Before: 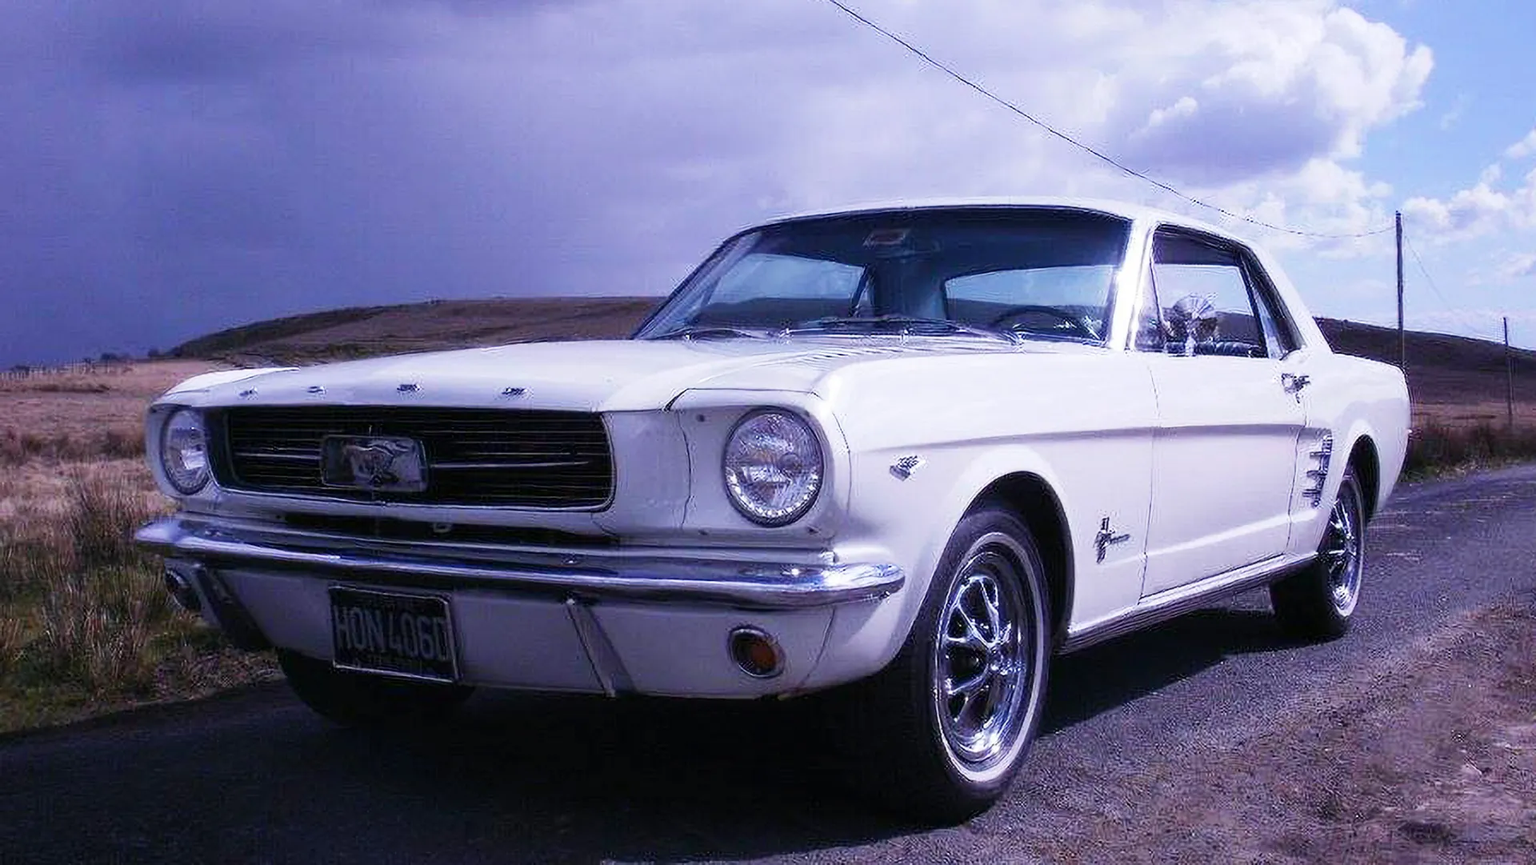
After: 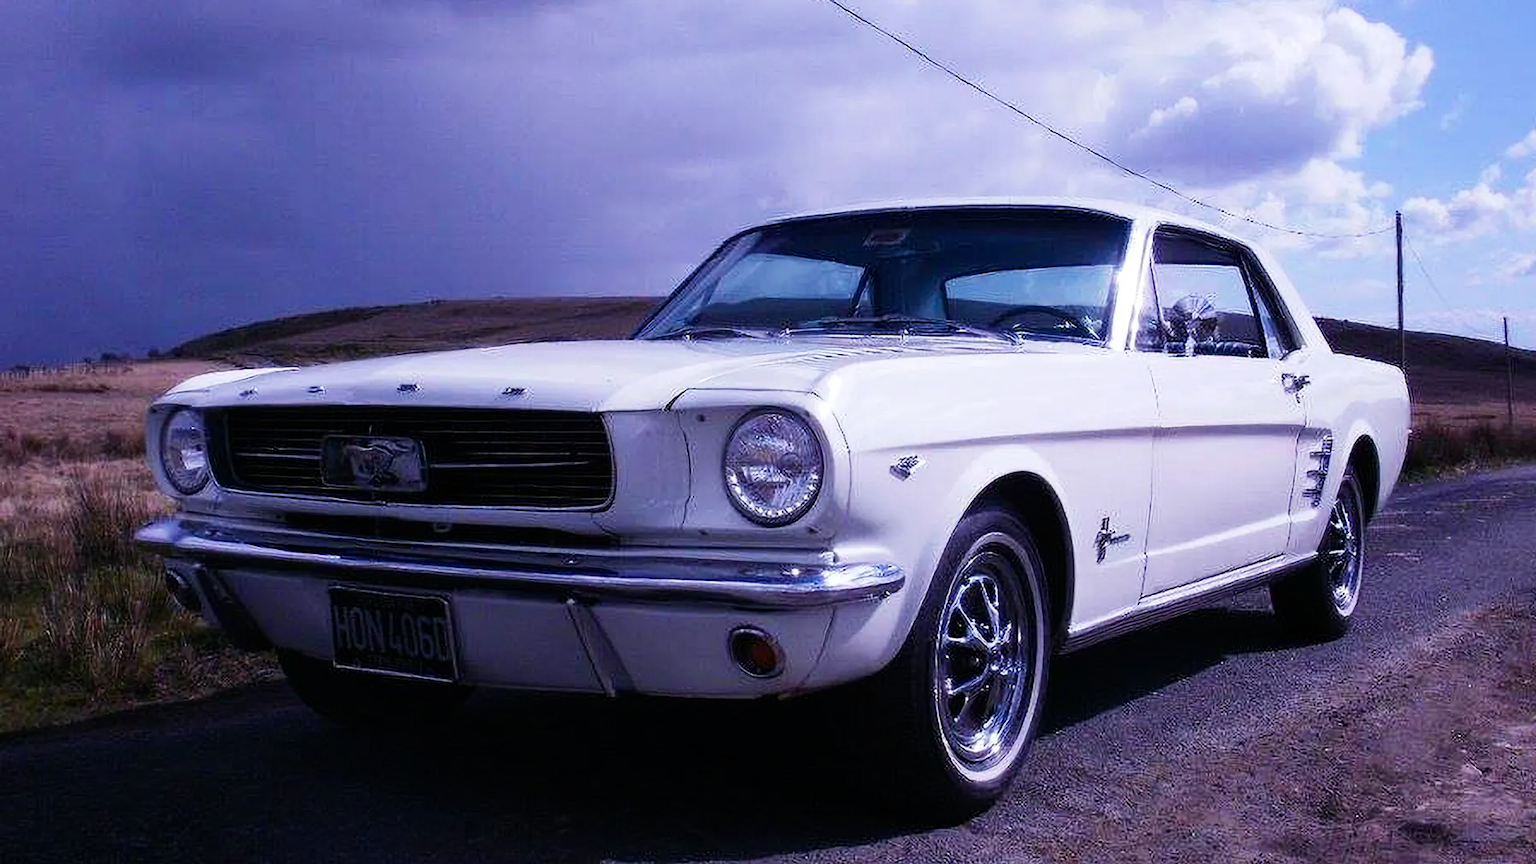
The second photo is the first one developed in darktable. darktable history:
color balance rgb: power › luminance -14.943%, perceptual saturation grading › global saturation 31.18%
